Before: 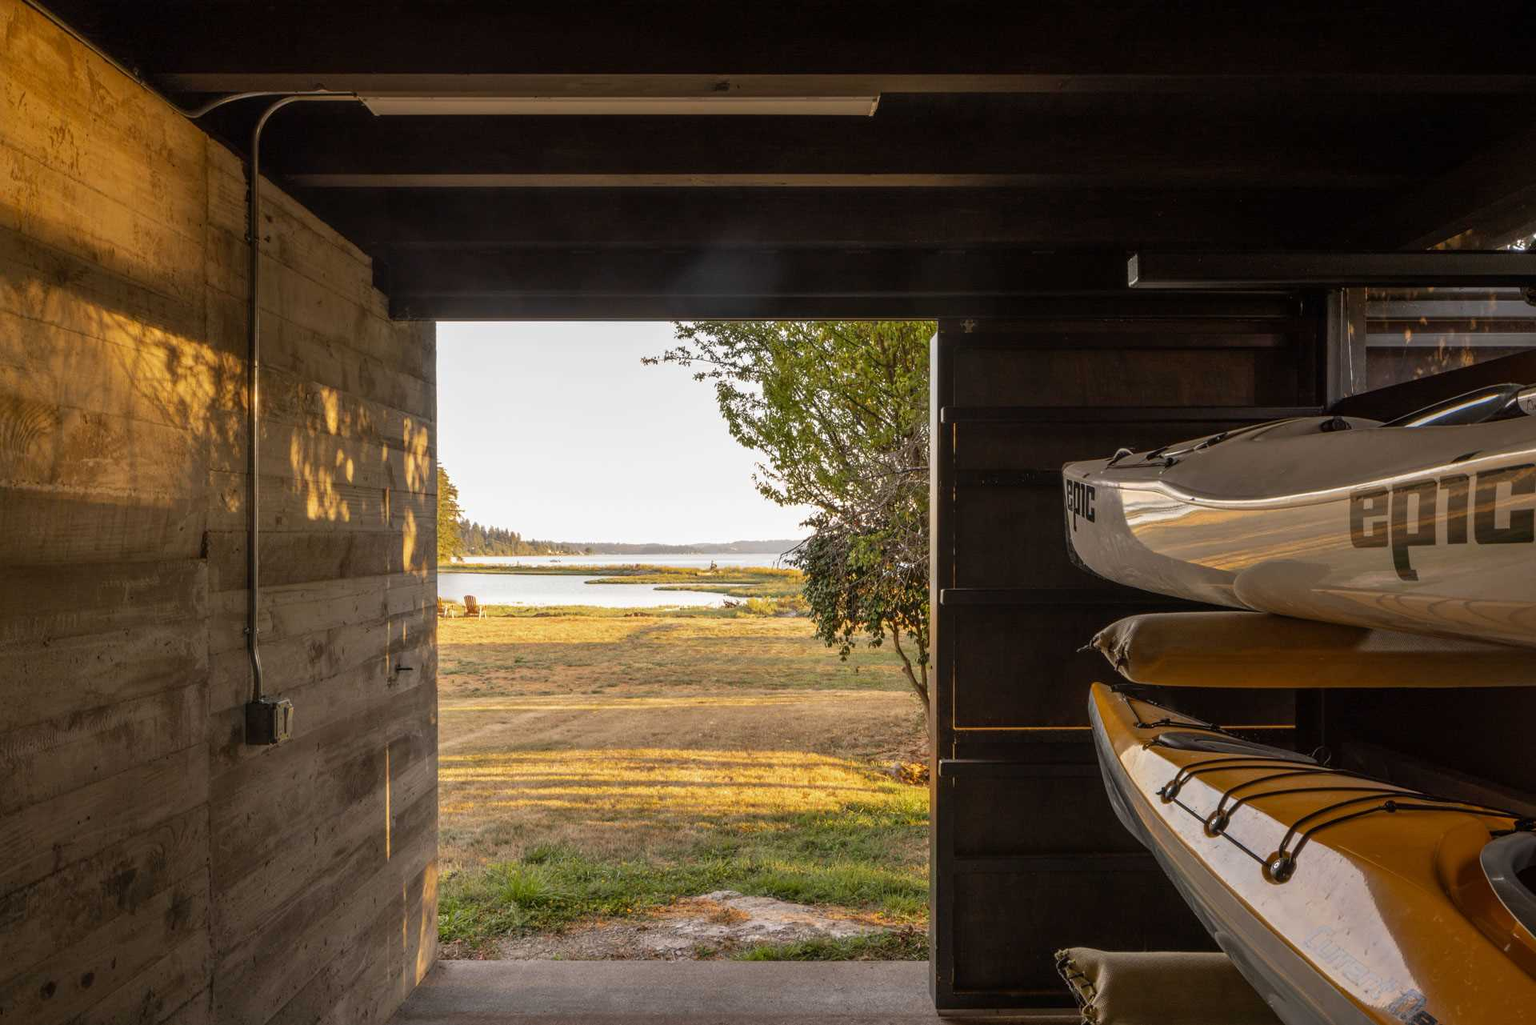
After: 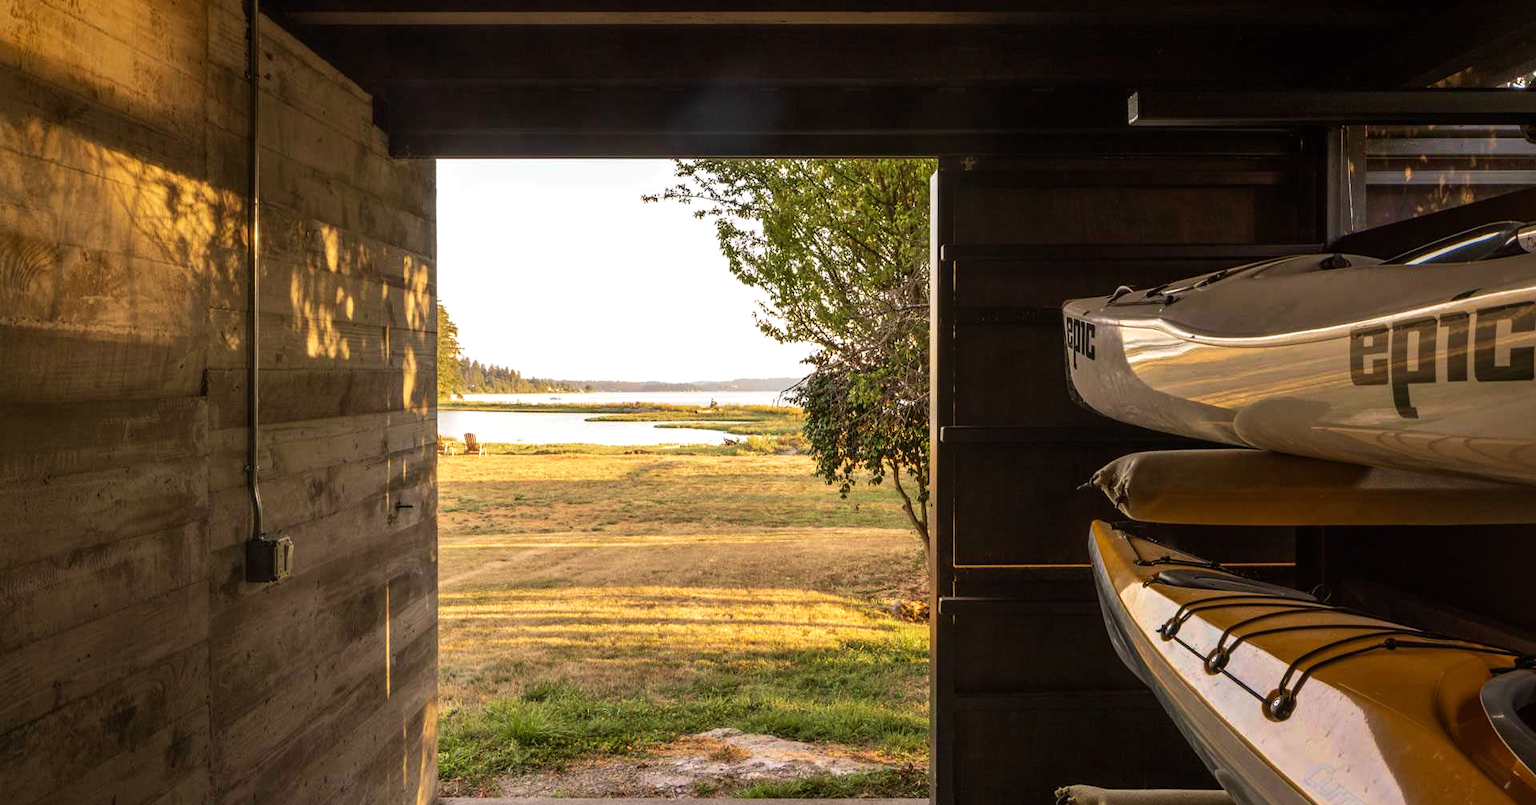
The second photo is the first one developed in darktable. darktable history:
crop and rotate: top 15.88%, bottom 5.494%
velvia: strength 44.43%
tone equalizer: -8 EV -0.413 EV, -7 EV -0.407 EV, -6 EV -0.326 EV, -5 EV -0.247 EV, -3 EV 0.213 EV, -2 EV 0.343 EV, -1 EV 0.365 EV, +0 EV 0.433 EV, edges refinement/feathering 500, mask exposure compensation -1.57 EV, preserve details no
